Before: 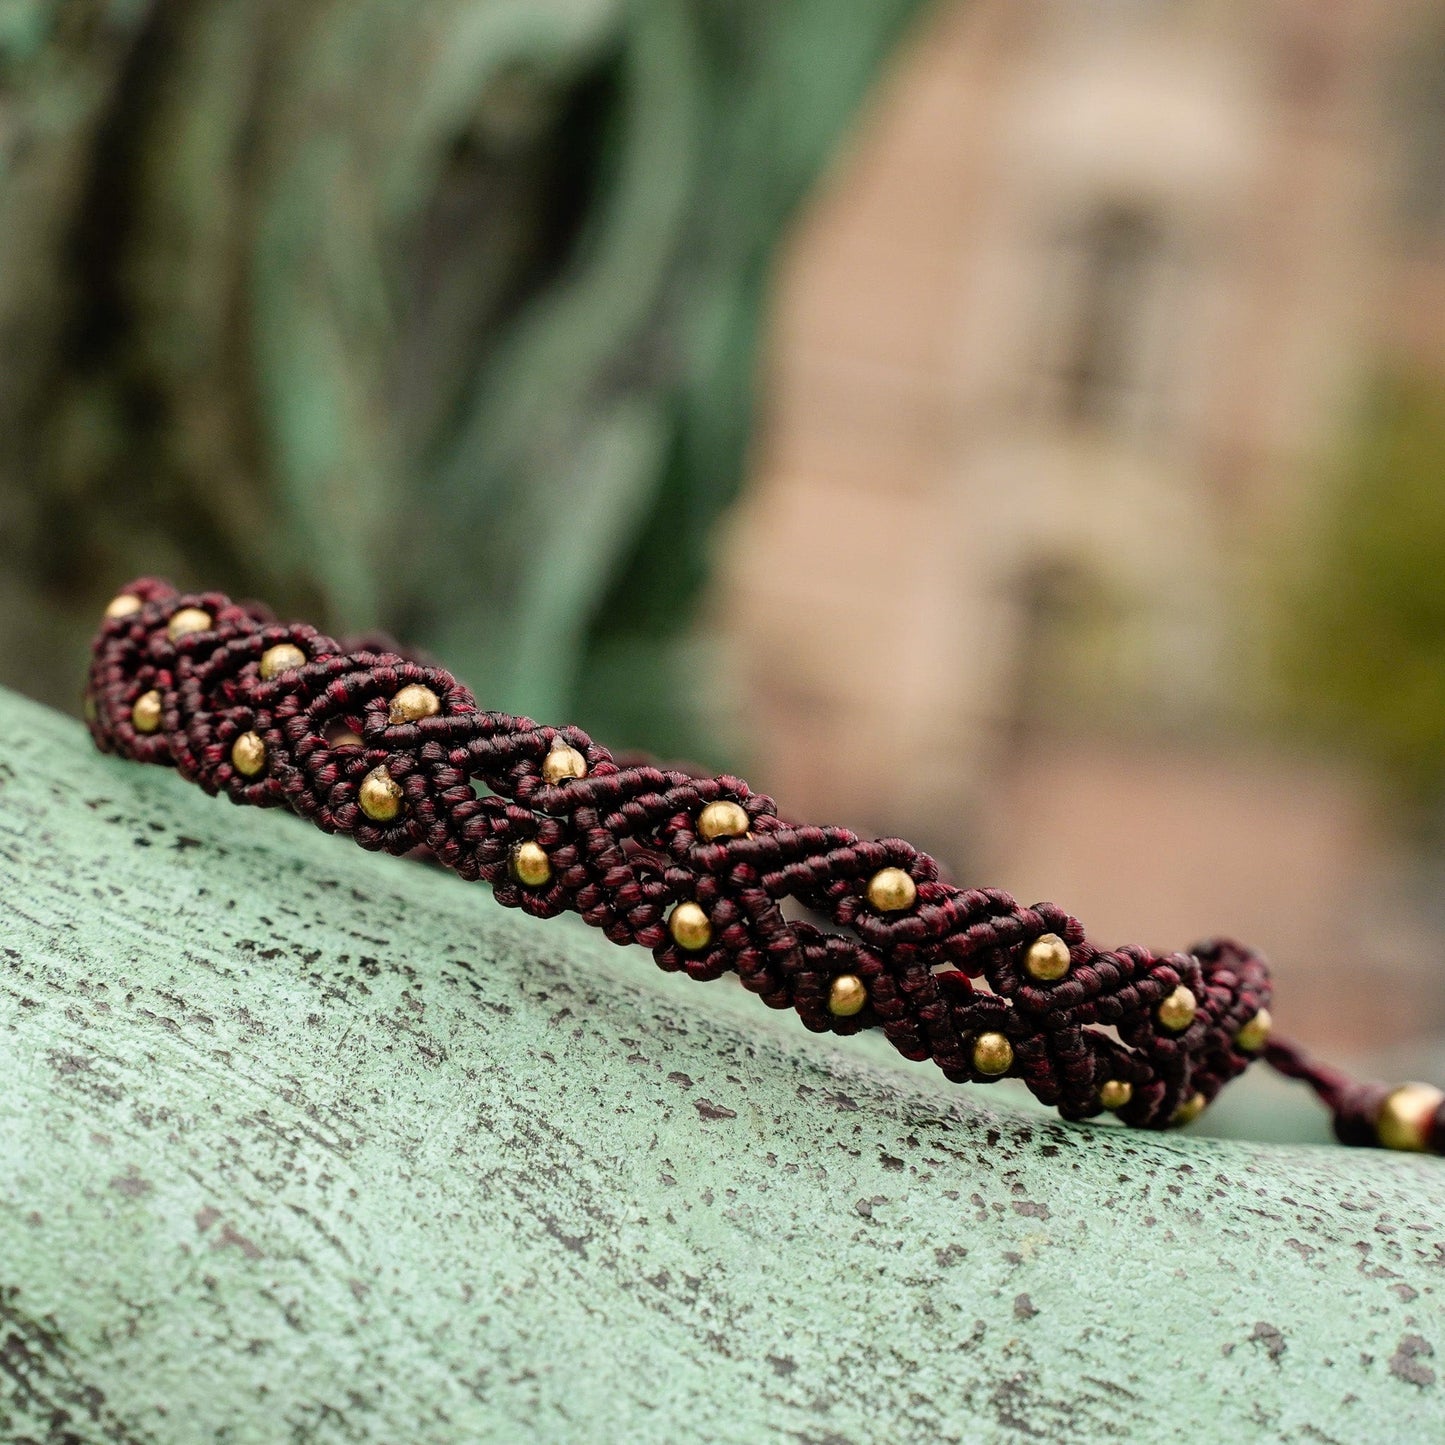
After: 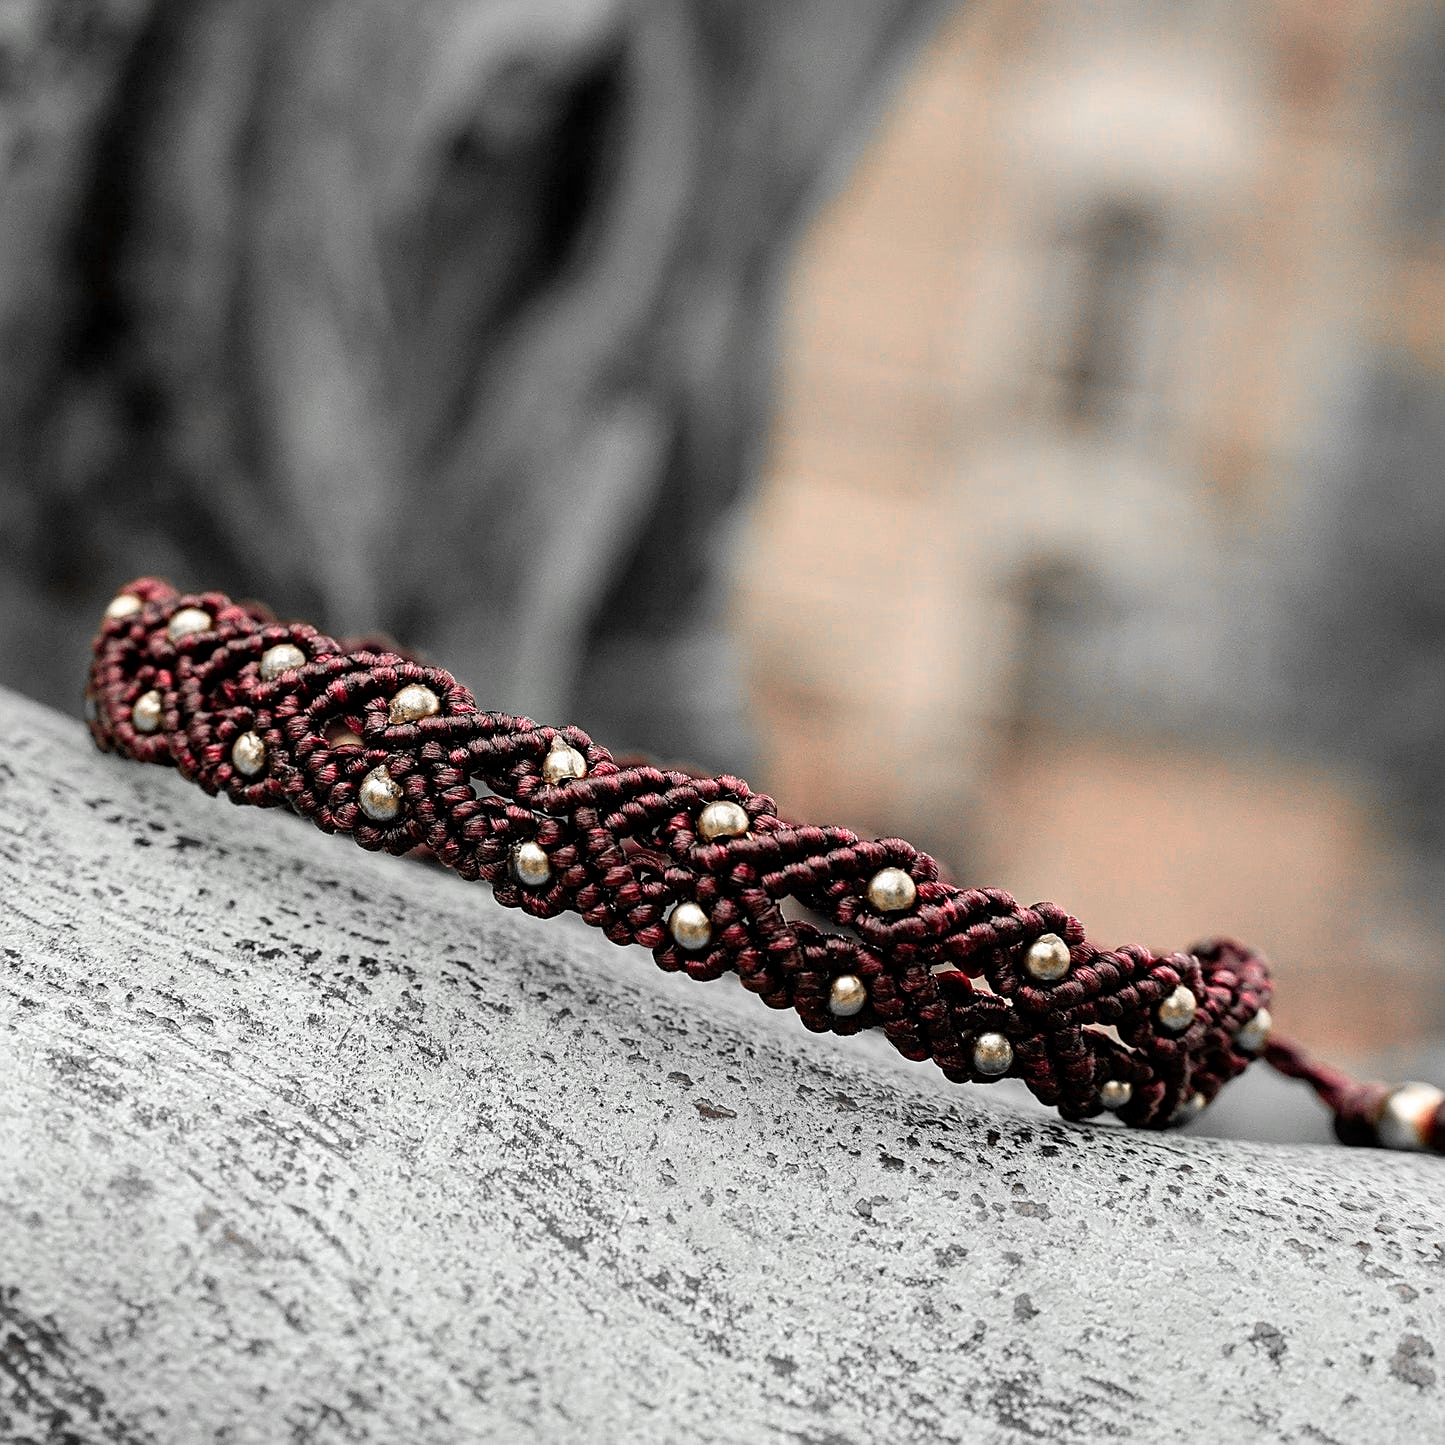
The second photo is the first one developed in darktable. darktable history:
sharpen: on, module defaults
color zones: curves: ch0 [(0, 0.65) (0.096, 0.644) (0.221, 0.539) (0.429, 0.5) (0.571, 0.5) (0.714, 0.5) (0.857, 0.5) (1, 0.65)]; ch1 [(0, 0.5) (0.143, 0.5) (0.257, -0.002) (0.429, 0.04) (0.571, -0.001) (0.714, -0.015) (0.857, 0.024) (1, 0.5)]
local contrast: highlights 100%, shadows 100%, detail 120%, midtone range 0.2
exposure: exposure 0.02 EV, compensate highlight preservation false
